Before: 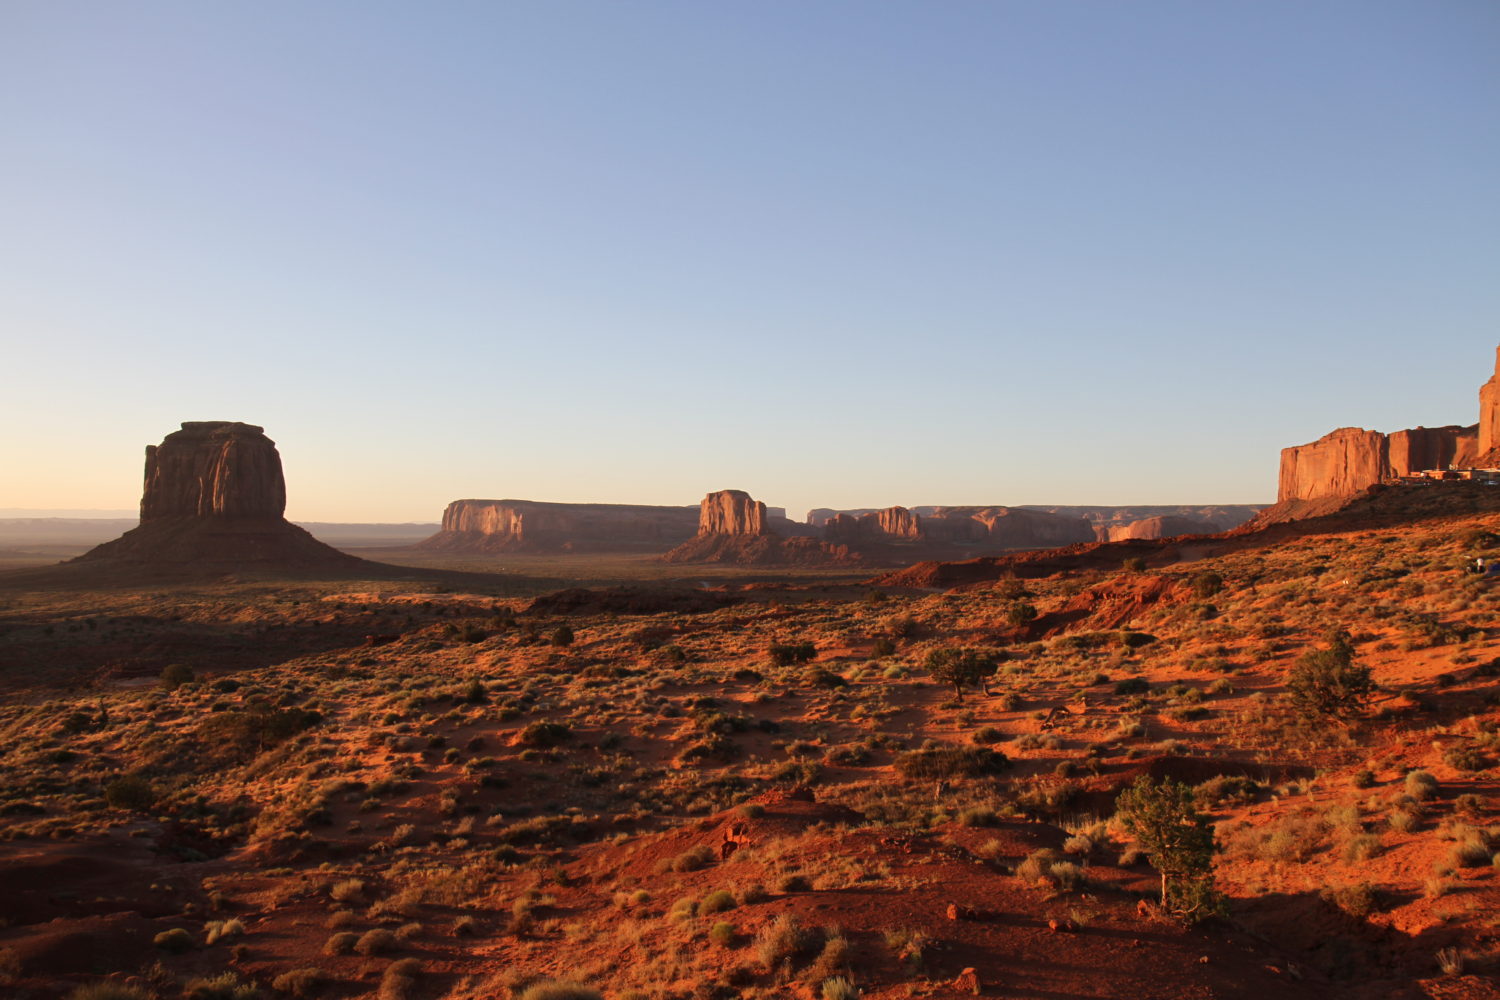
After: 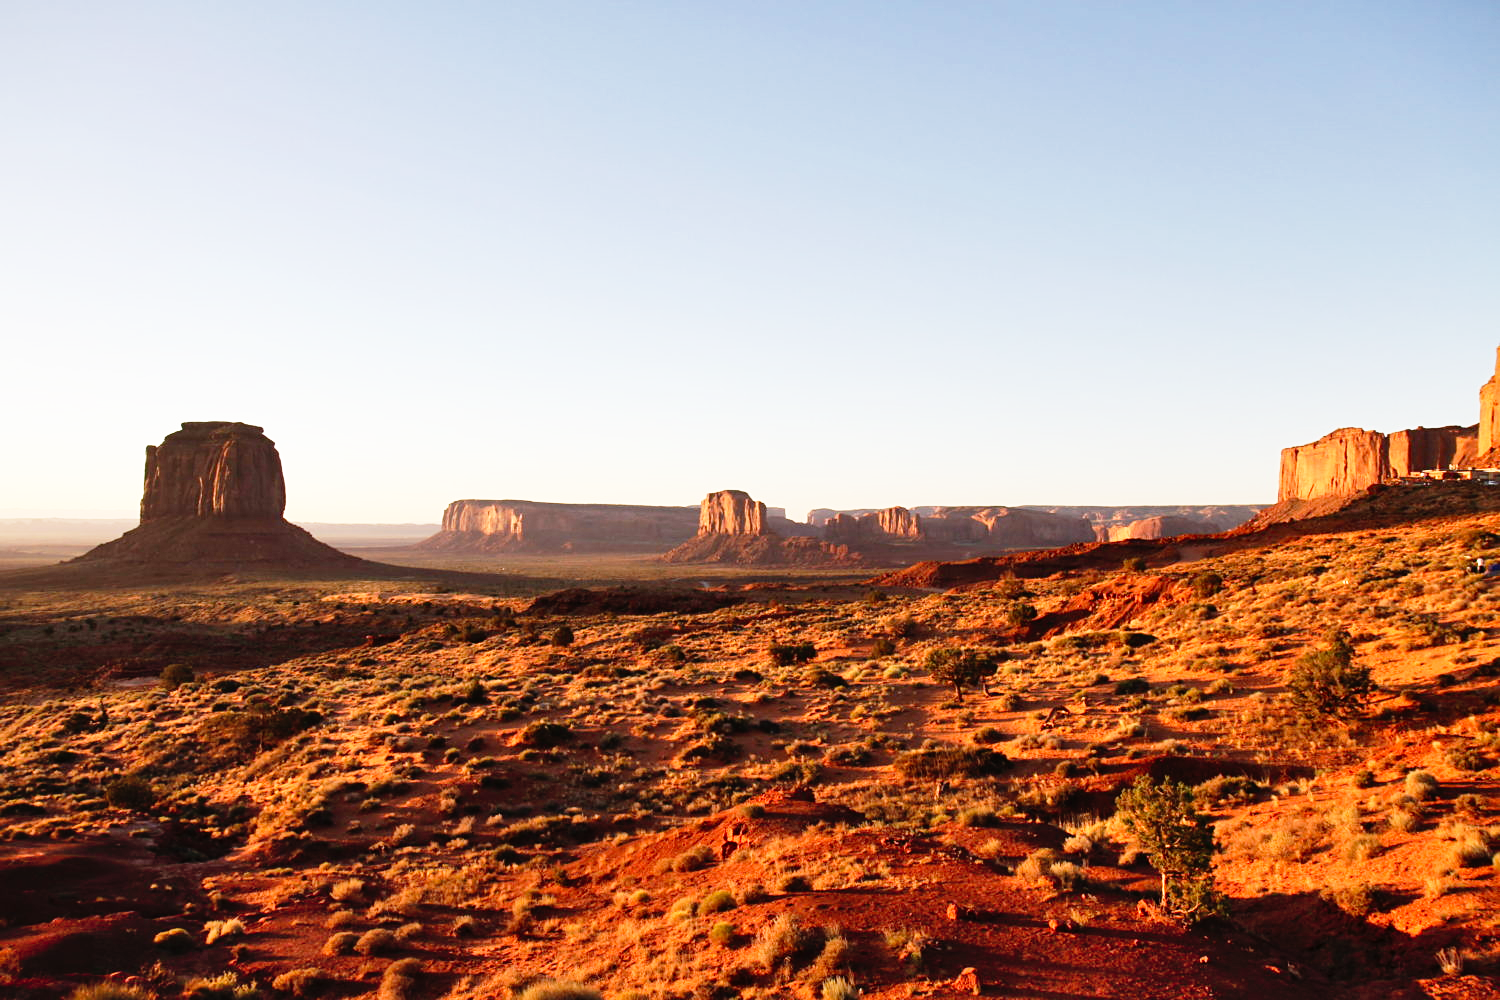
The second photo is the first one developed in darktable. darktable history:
sharpen: amount 0.203
shadows and highlights: low approximation 0.01, soften with gaussian
base curve: curves: ch0 [(0, 0) (0.012, 0.01) (0.073, 0.168) (0.31, 0.711) (0.645, 0.957) (1, 1)], preserve colors none
